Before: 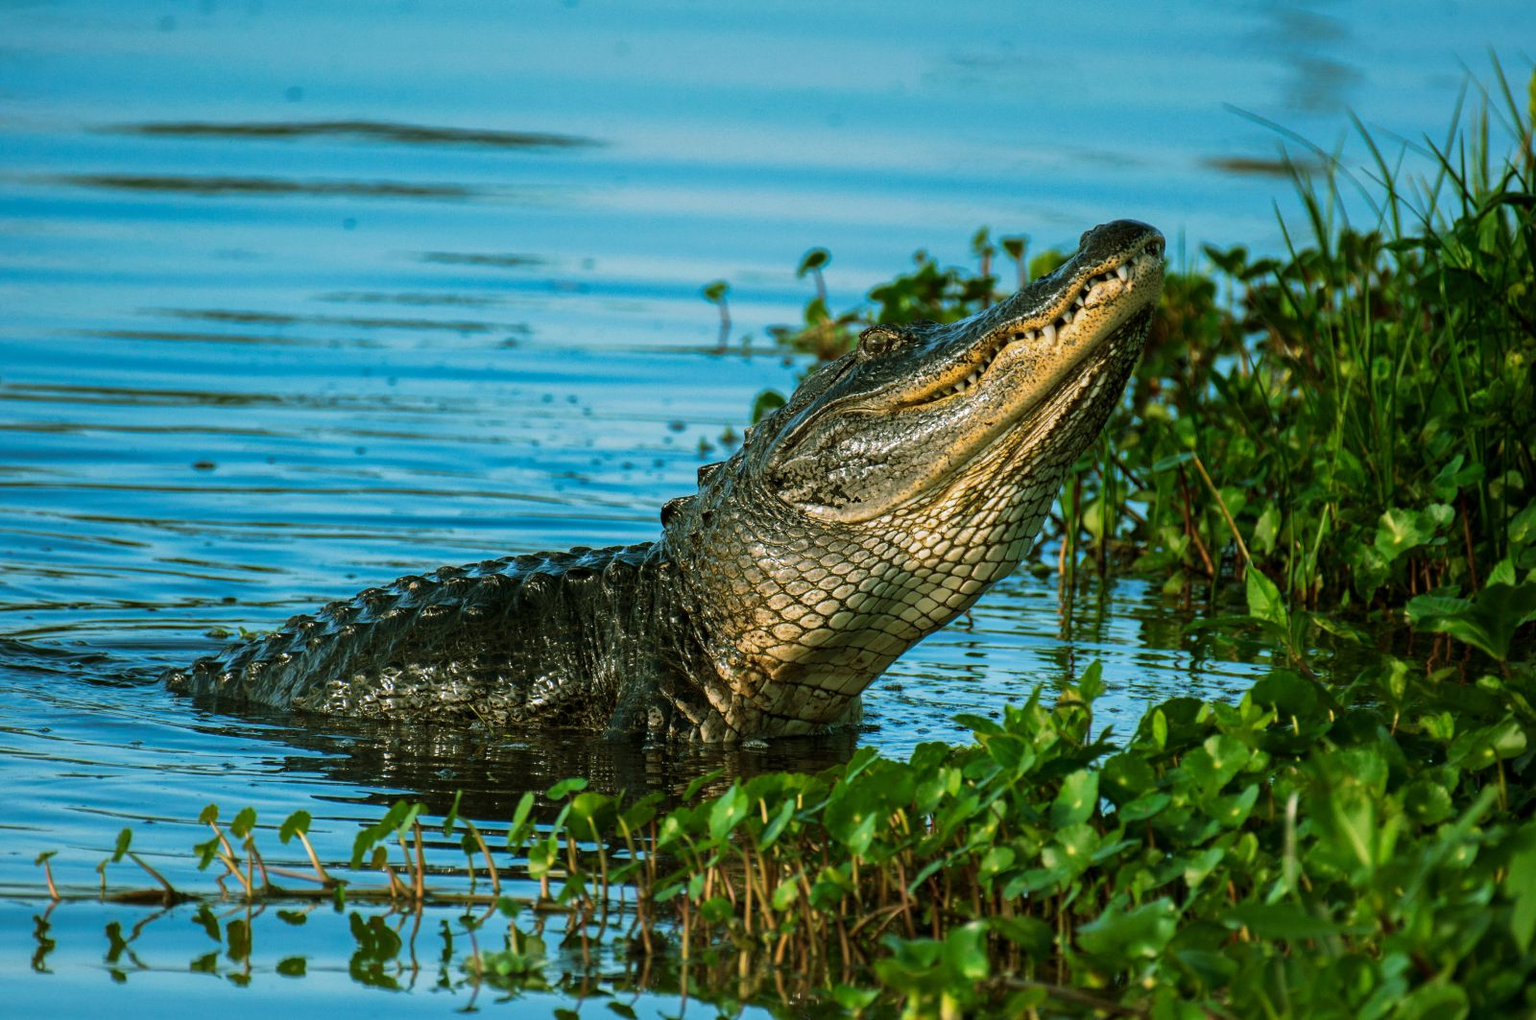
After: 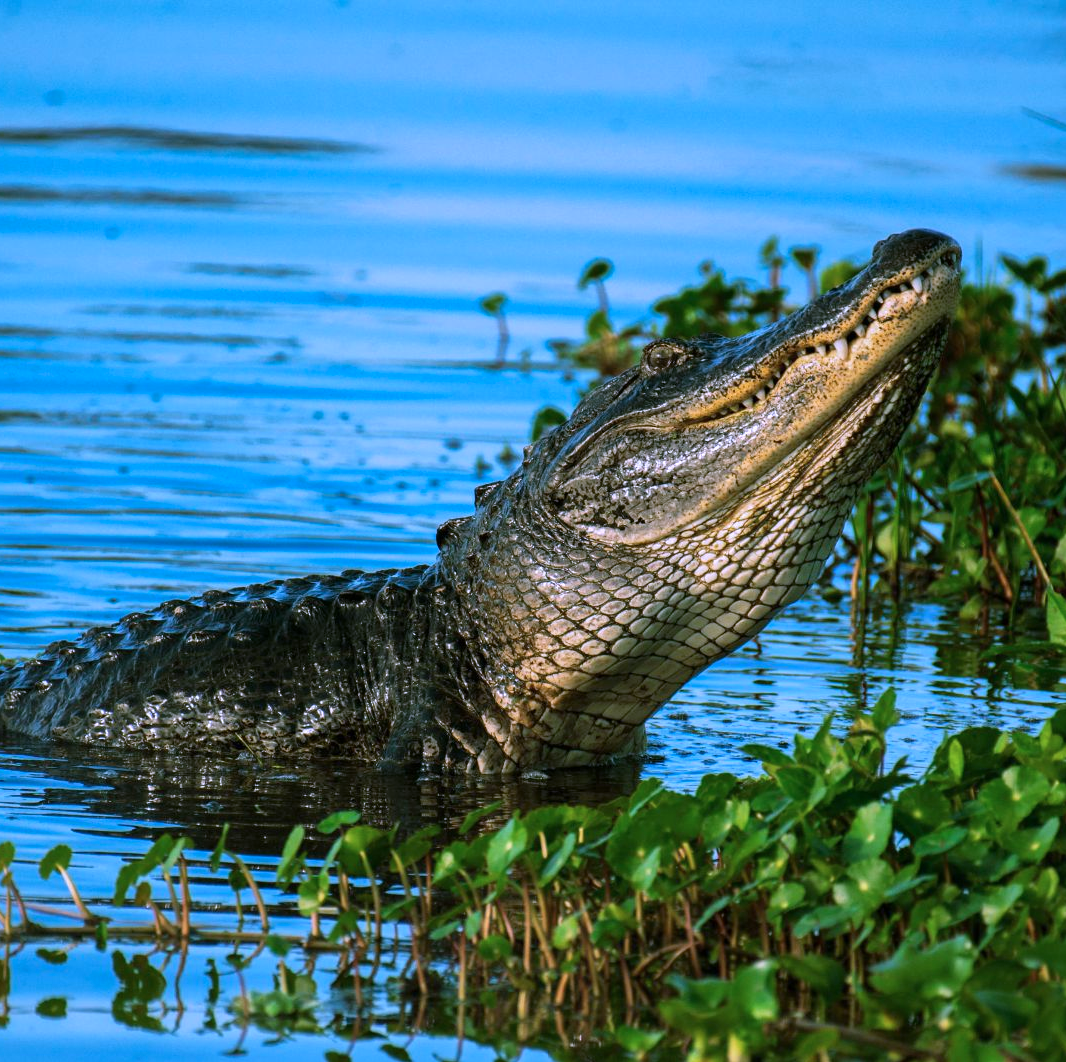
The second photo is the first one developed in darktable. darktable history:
color calibration: illuminant as shot in camera, x 0.366, y 0.378, temperature 4425.7 K, saturation algorithm version 1 (2020)
crop and rotate: left 15.754%, right 17.579%
white balance: red 1.042, blue 1.17
